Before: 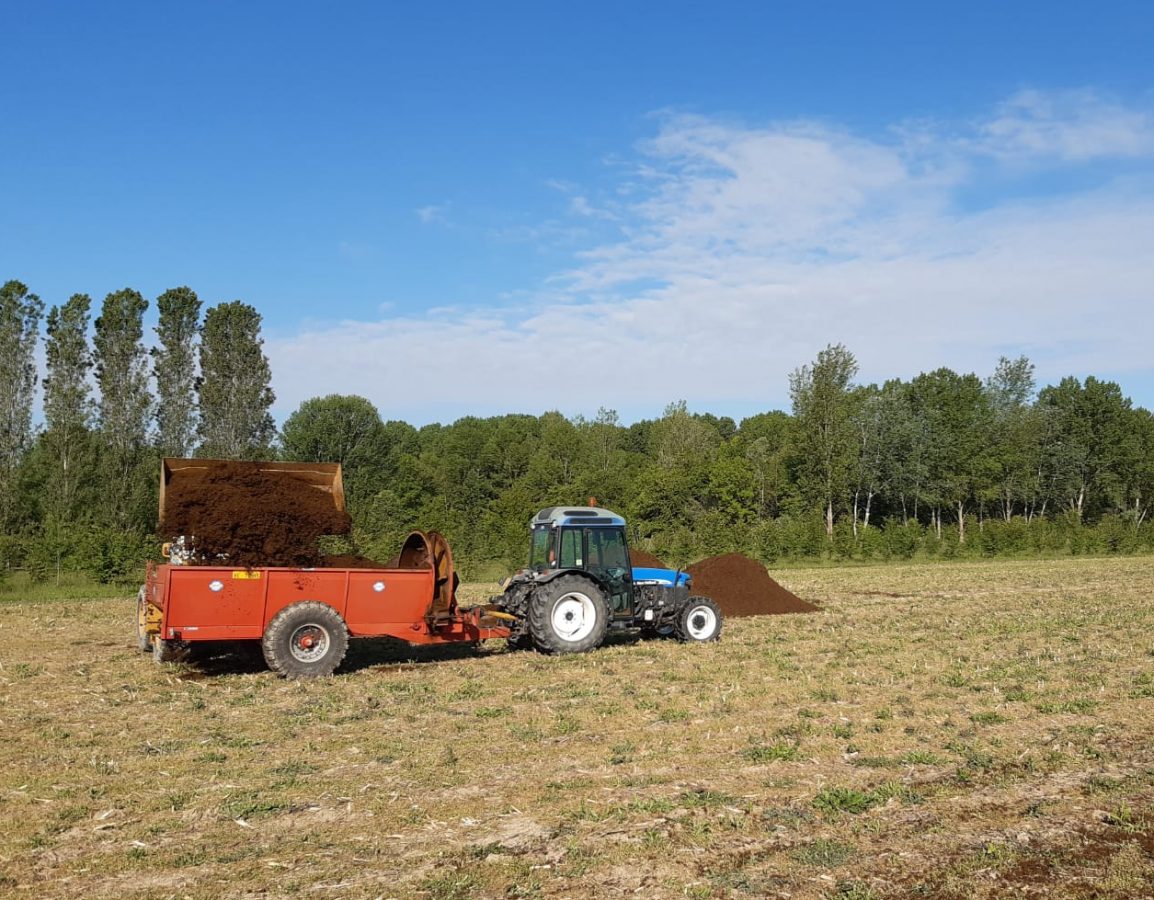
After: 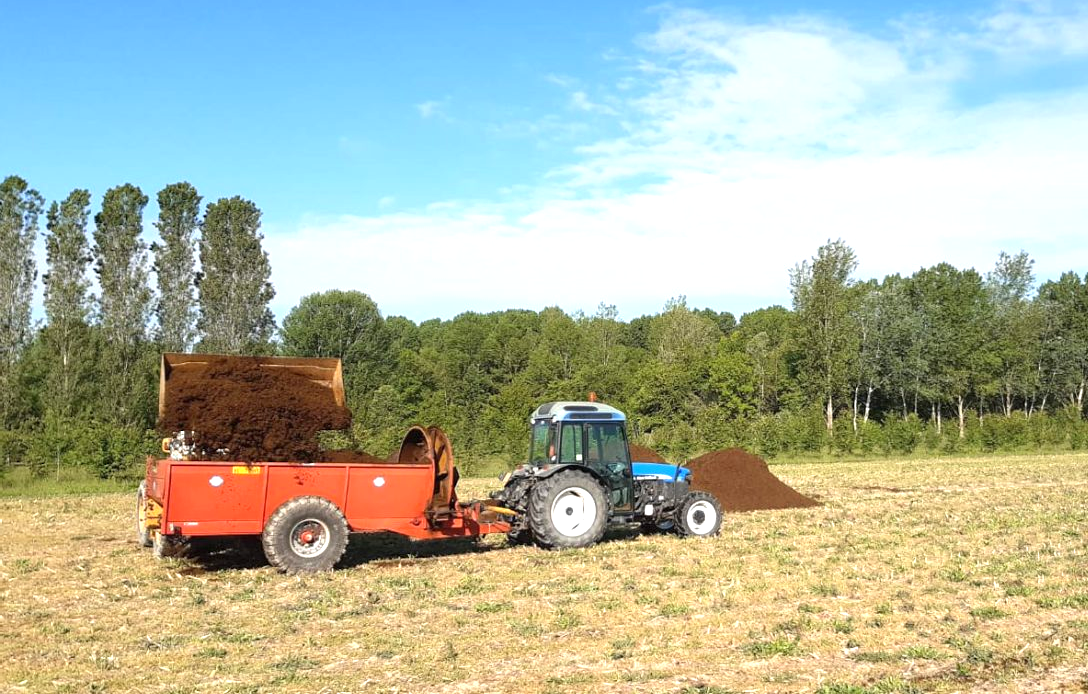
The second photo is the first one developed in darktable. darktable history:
crop and rotate: angle 0.03°, top 11.643%, right 5.651%, bottom 11.189%
exposure: black level correction 0, exposure 0.9 EV, compensate highlight preservation false
